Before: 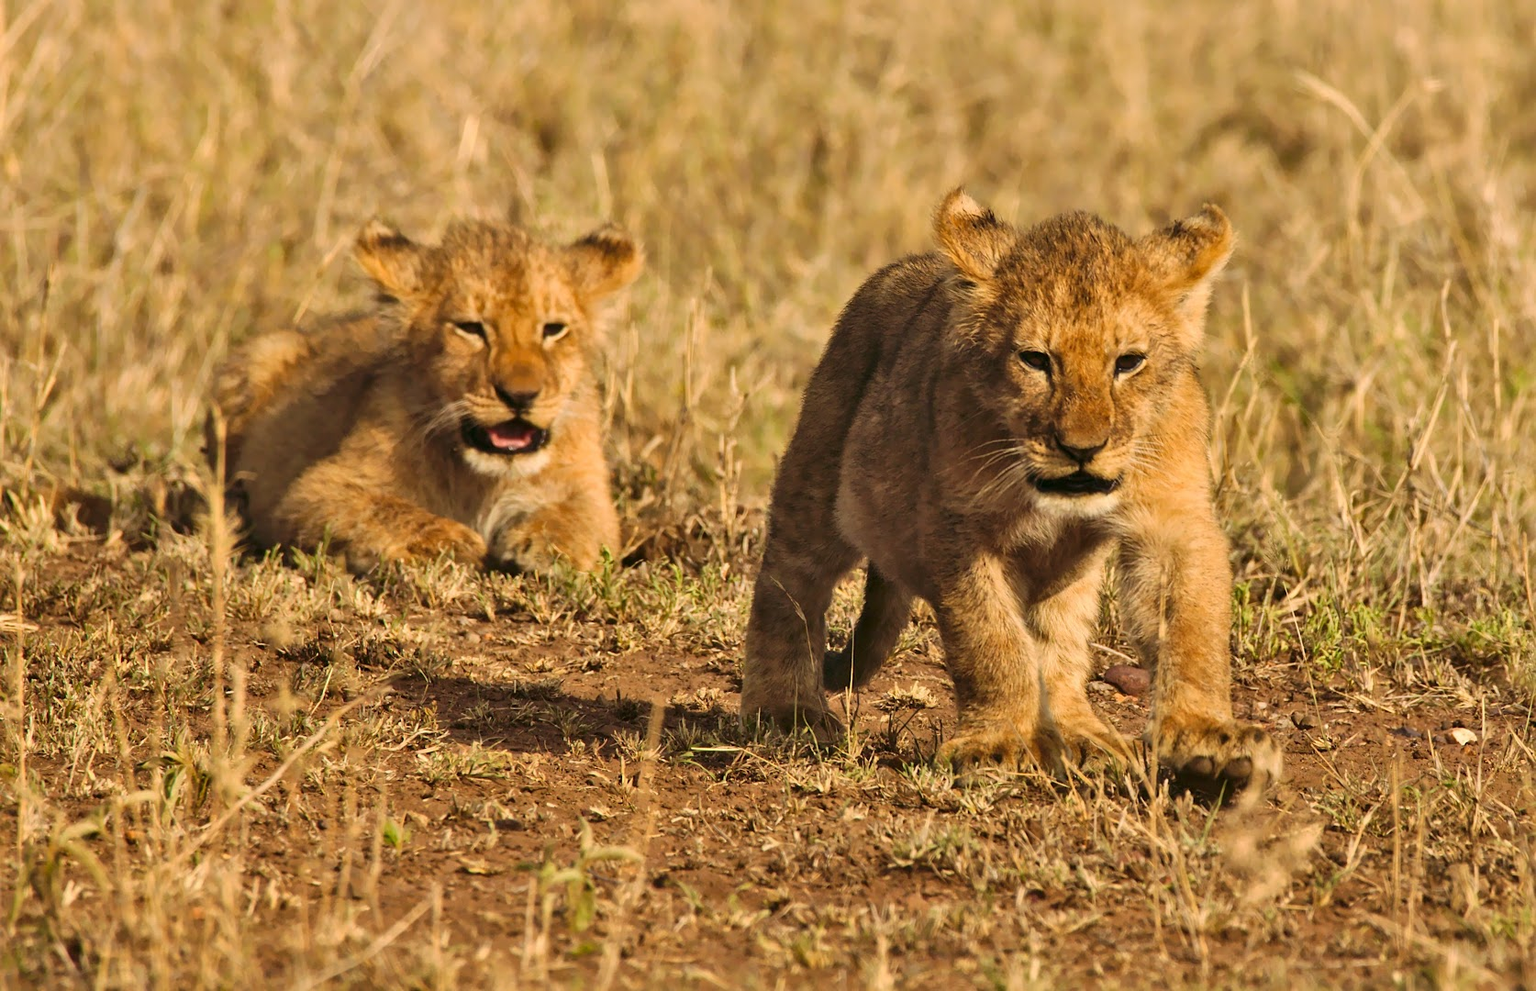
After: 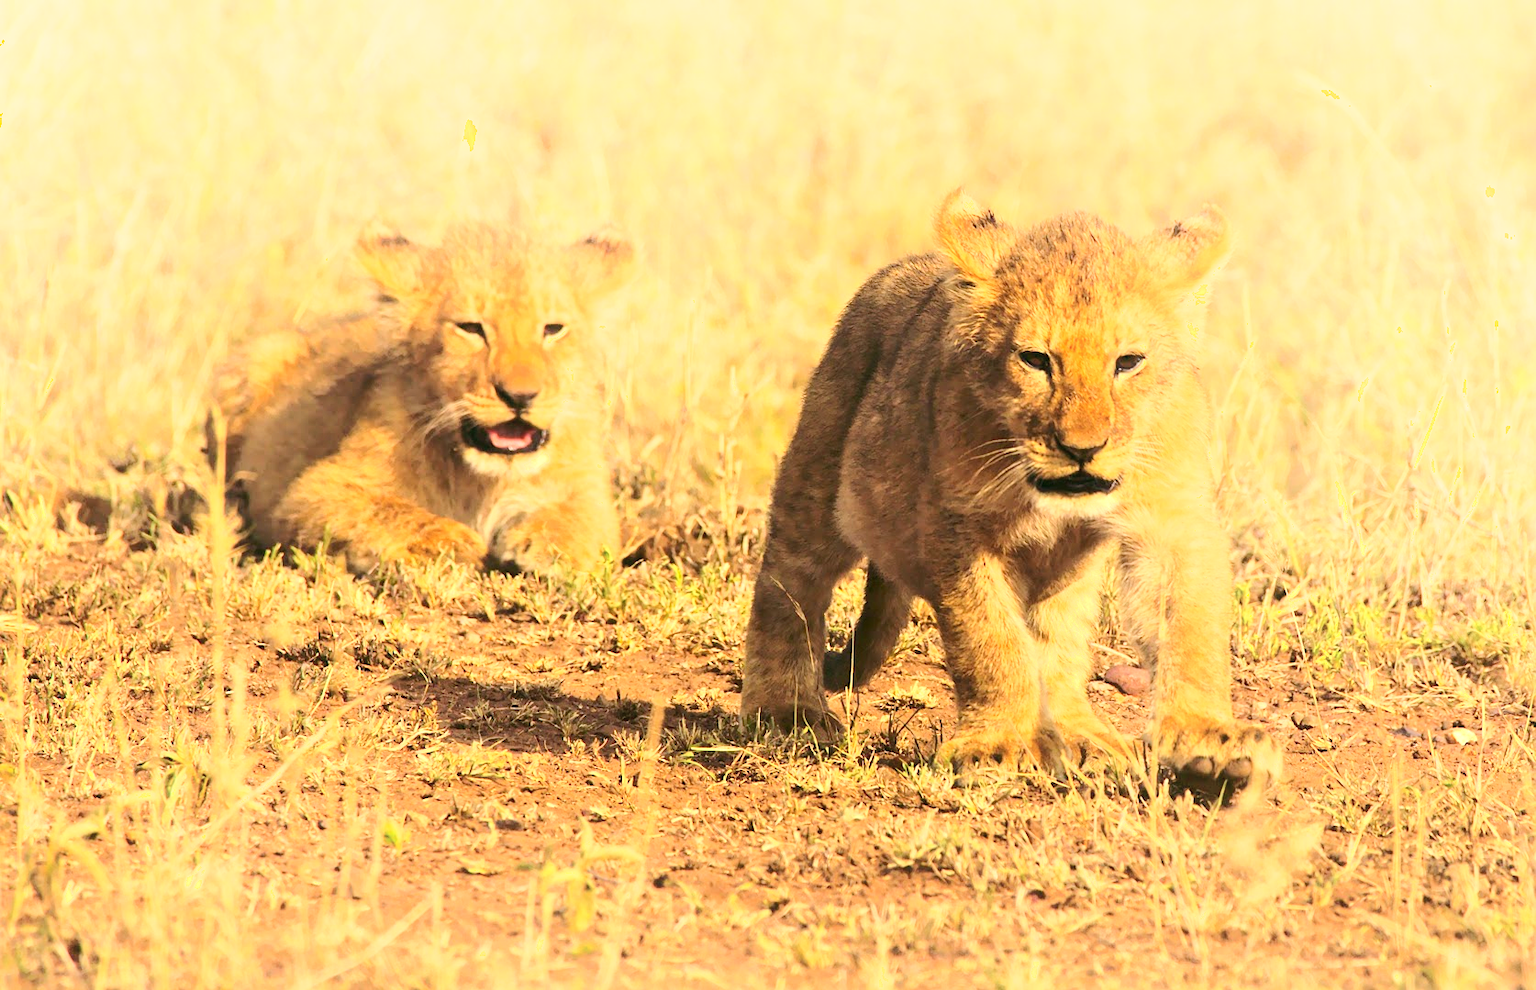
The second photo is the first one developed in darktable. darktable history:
color balance rgb: perceptual saturation grading › global saturation 0.244%, global vibrance 6.767%, saturation formula JzAzBz (2021)
exposure: exposure 0.638 EV, compensate highlight preservation false
shadows and highlights: highlights 70.94, soften with gaussian
contrast brightness saturation: contrast 0.203, brightness 0.156, saturation 0.224
